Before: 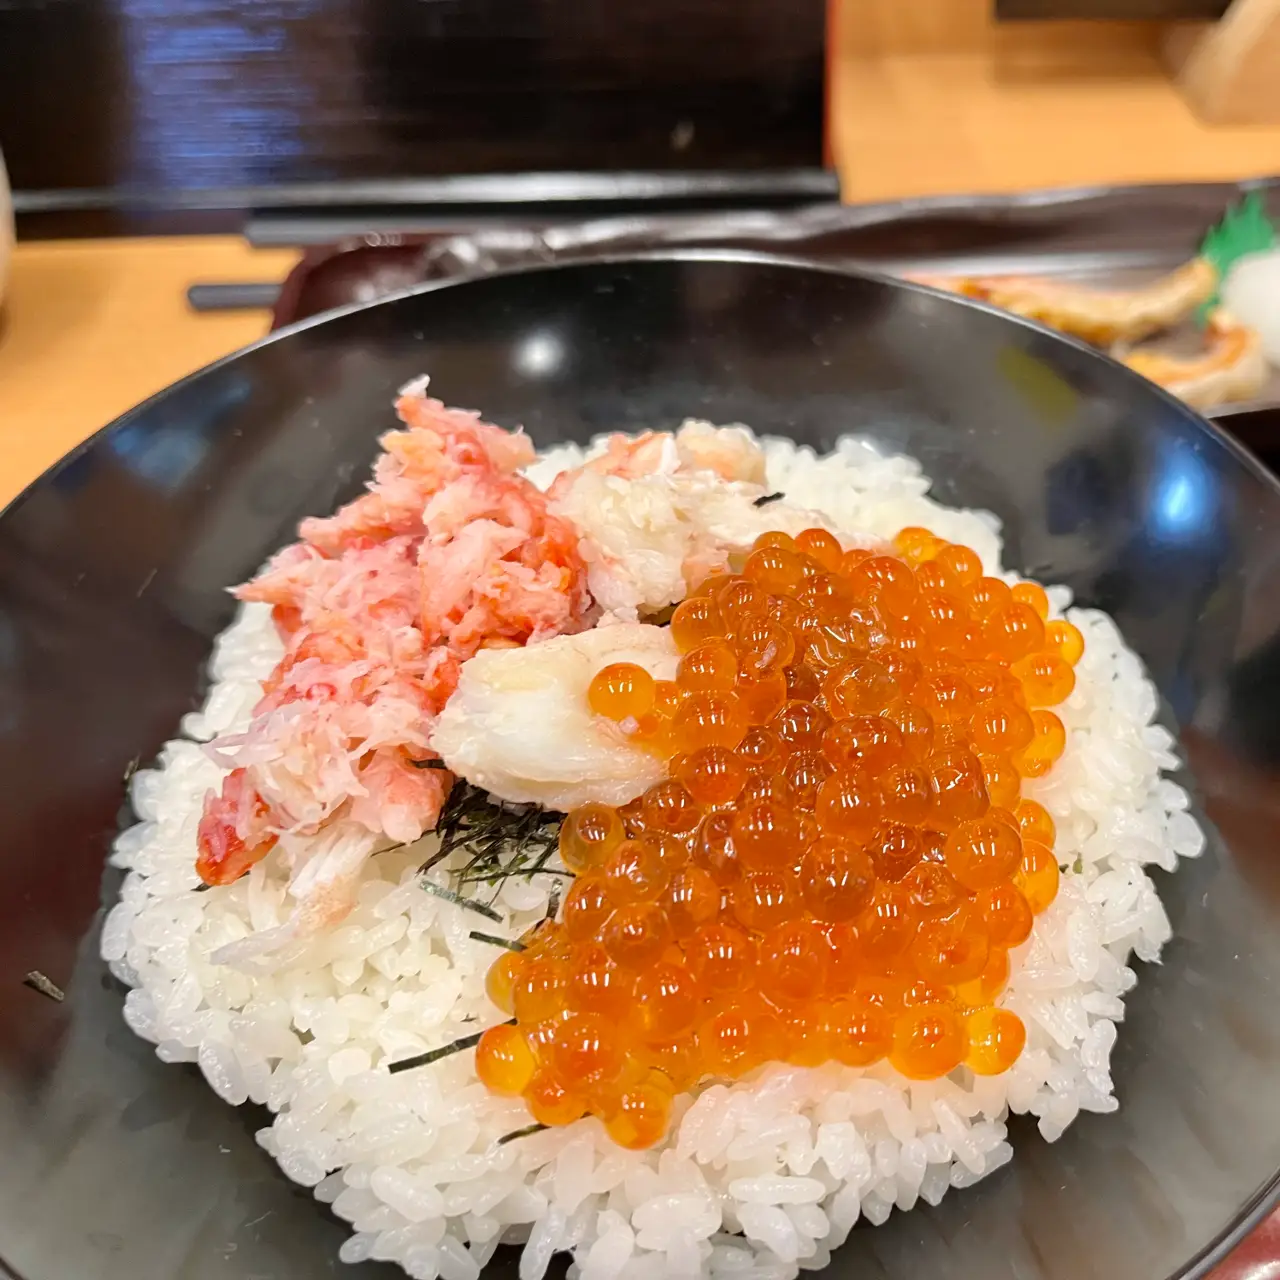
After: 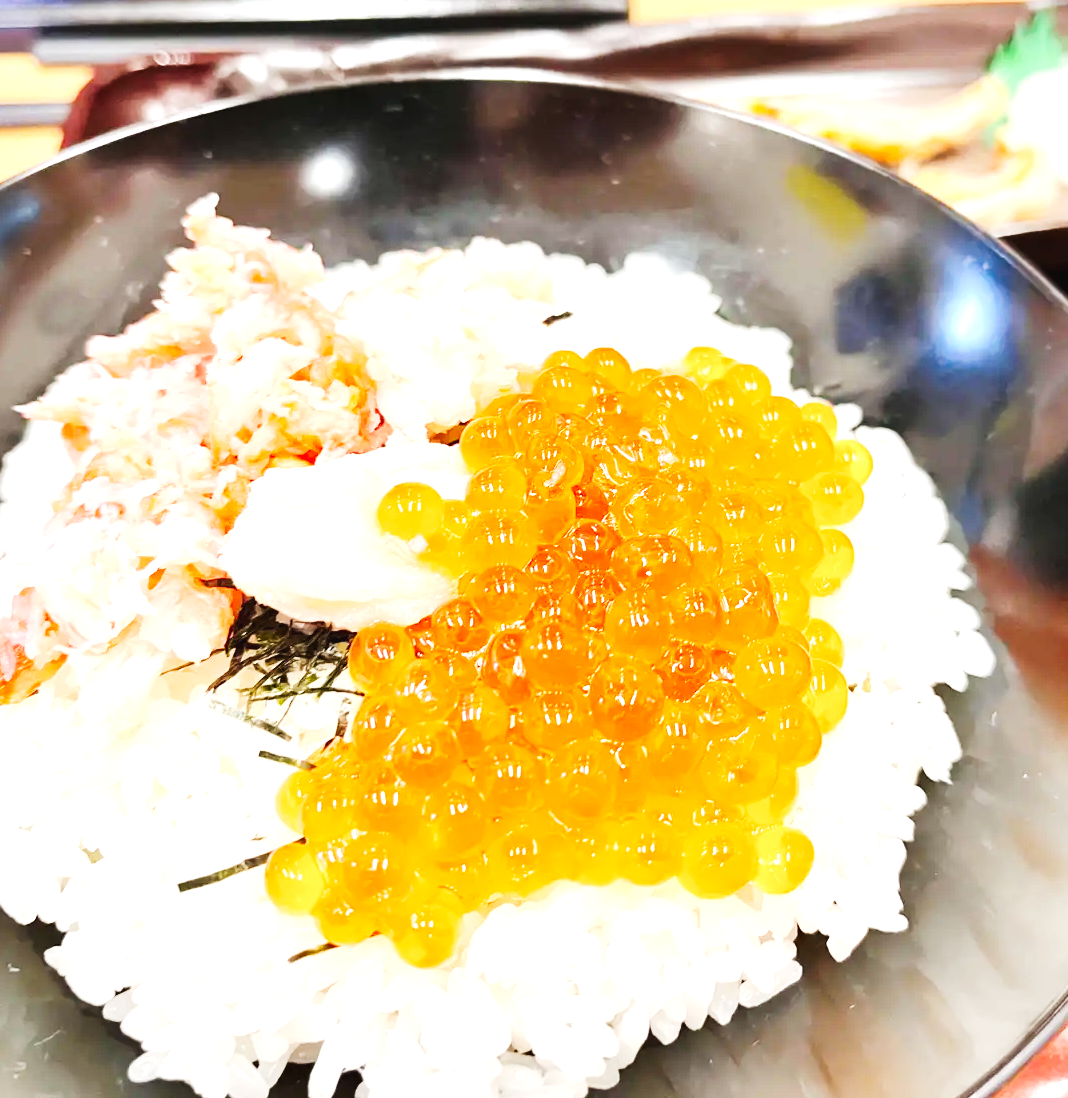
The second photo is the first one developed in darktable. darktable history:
crop: left 16.533%, top 14.2%
exposure: black level correction 0.001, exposure 1.398 EV, compensate highlight preservation false
tone curve: curves: ch0 [(0, 0.028) (0.037, 0.05) (0.123, 0.108) (0.19, 0.164) (0.269, 0.247) (0.475, 0.533) (0.595, 0.695) (0.718, 0.823) (0.855, 0.913) (1, 0.982)]; ch1 [(0, 0) (0.243, 0.245) (0.427, 0.41) (0.493, 0.481) (0.505, 0.502) (0.536, 0.545) (0.56, 0.582) (0.611, 0.644) (0.769, 0.807) (1, 1)]; ch2 [(0, 0) (0.249, 0.216) (0.349, 0.321) (0.424, 0.442) (0.476, 0.483) (0.498, 0.499) (0.517, 0.519) (0.532, 0.55) (0.569, 0.608) (0.614, 0.661) (0.706, 0.75) (0.808, 0.809) (0.991, 0.968)], preserve colors none
